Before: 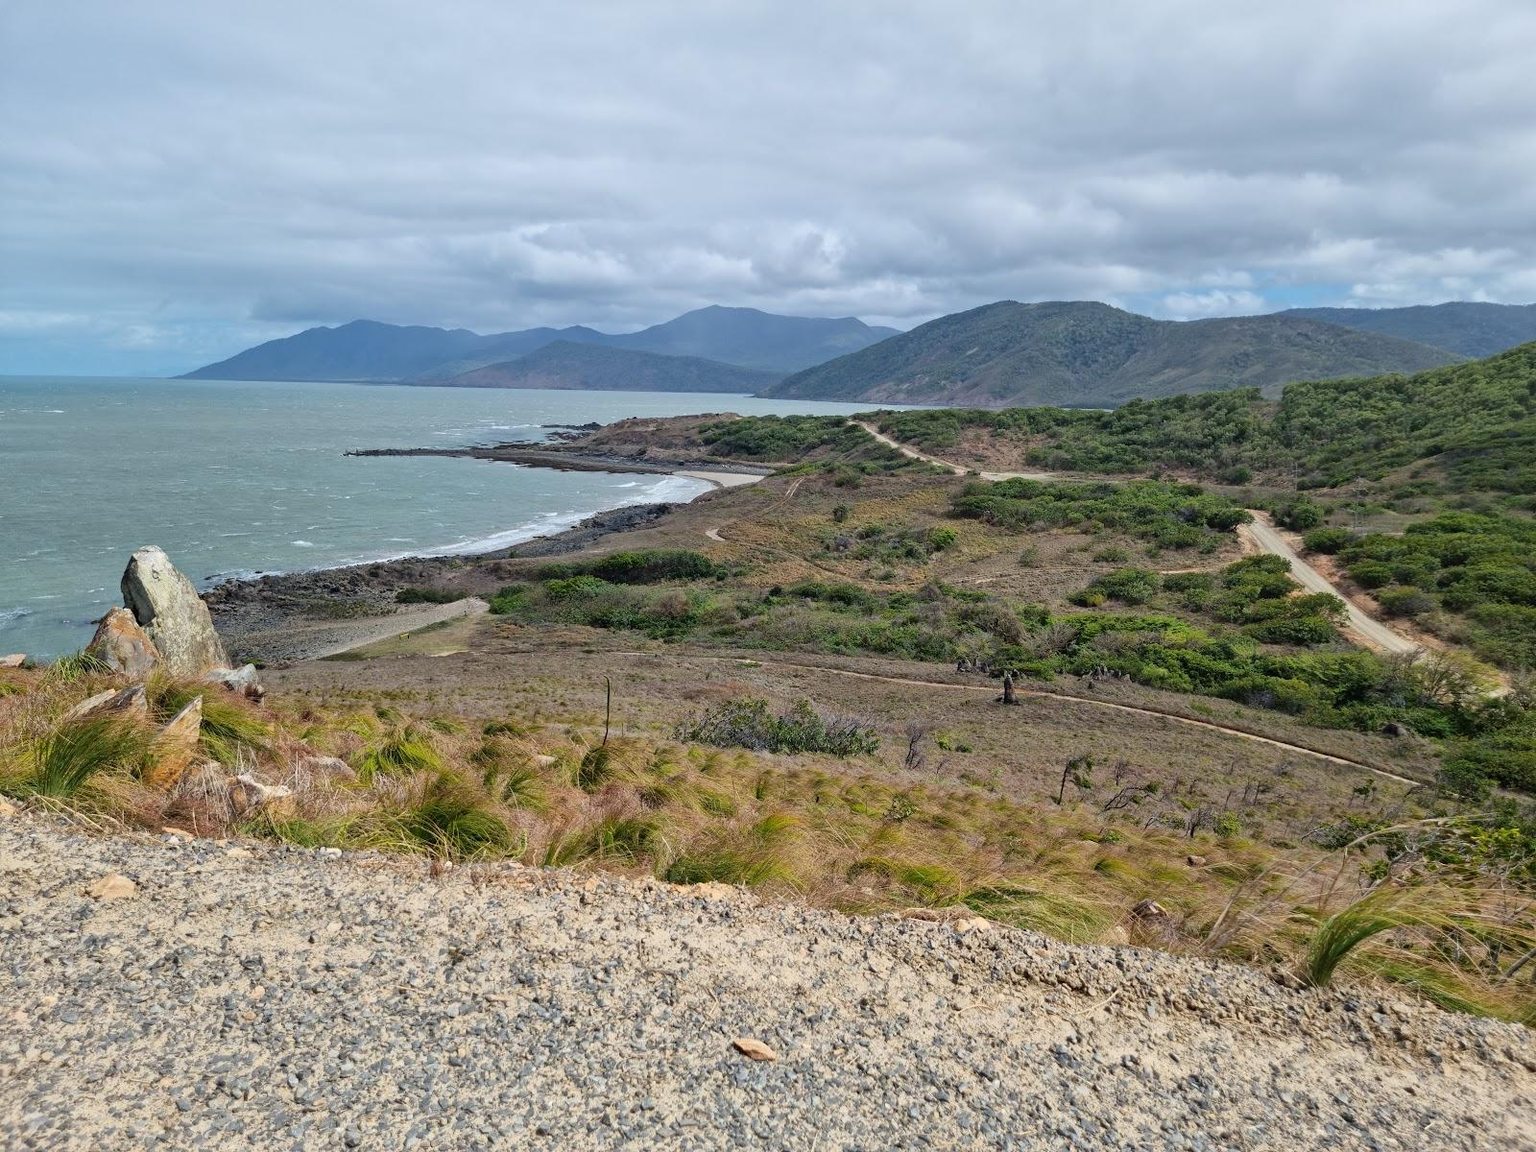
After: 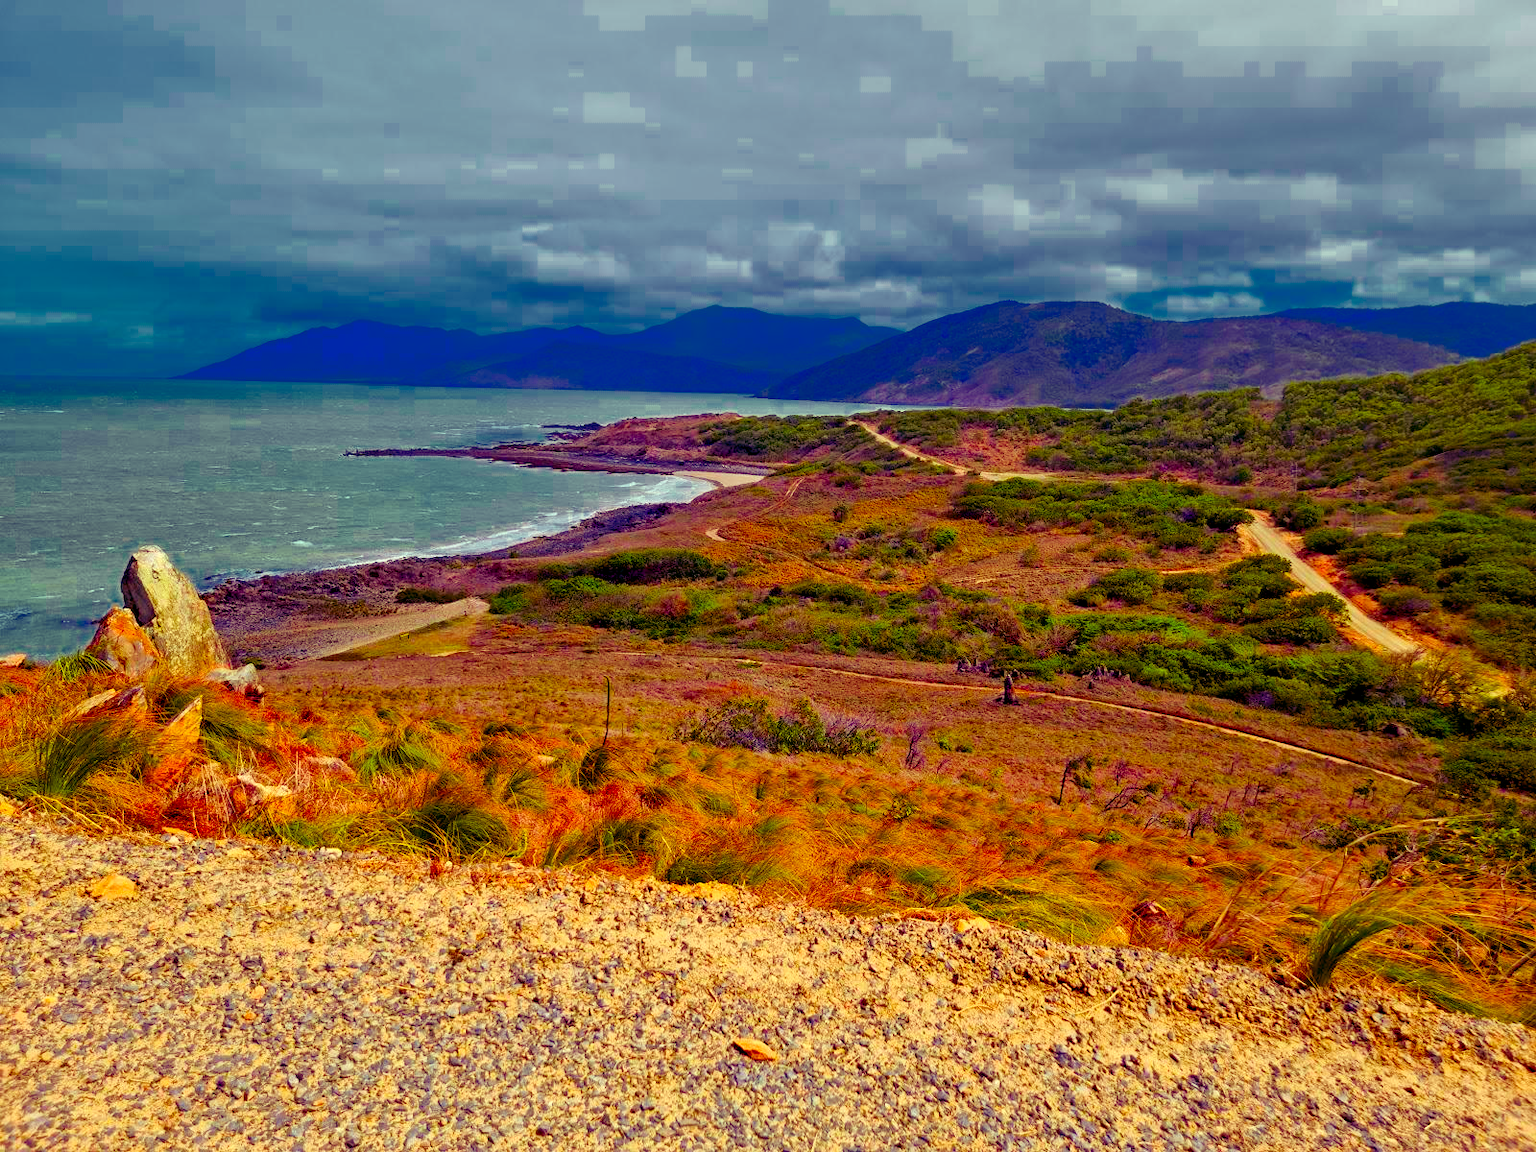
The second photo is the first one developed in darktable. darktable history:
color zones: curves: ch0 [(0, 0.497) (0.143, 0.5) (0.286, 0.5) (0.429, 0.483) (0.571, 0.116) (0.714, -0.006) (0.857, 0.28) (1, 0.497)]
color correction: saturation 2.15
color balance rgb: shadows lift › luminance -21.66%, shadows lift › chroma 8.98%, shadows lift › hue 283.37°, power › chroma 1.55%, power › hue 25.59°, highlights gain › luminance 6.08%, highlights gain › chroma 2.55%, highlights gain › hue 90°, global offset › luminance -0.87%, perceptual saturation grading › global saturation 27.49%, perceptual saturation grading › highlights -28.39%, perceptual saturation grading › mid-tones 15.22%, perceptual saturation grading › shadows 33.98%, perceptual brilliance grading › highlights 10%, perceptual brilliance grading › mid-tones 5%
shadows and highlights: radius 121.13, shadows 21.4, white point adjustment -9.72, highlights -14.39, soften with gaussian
